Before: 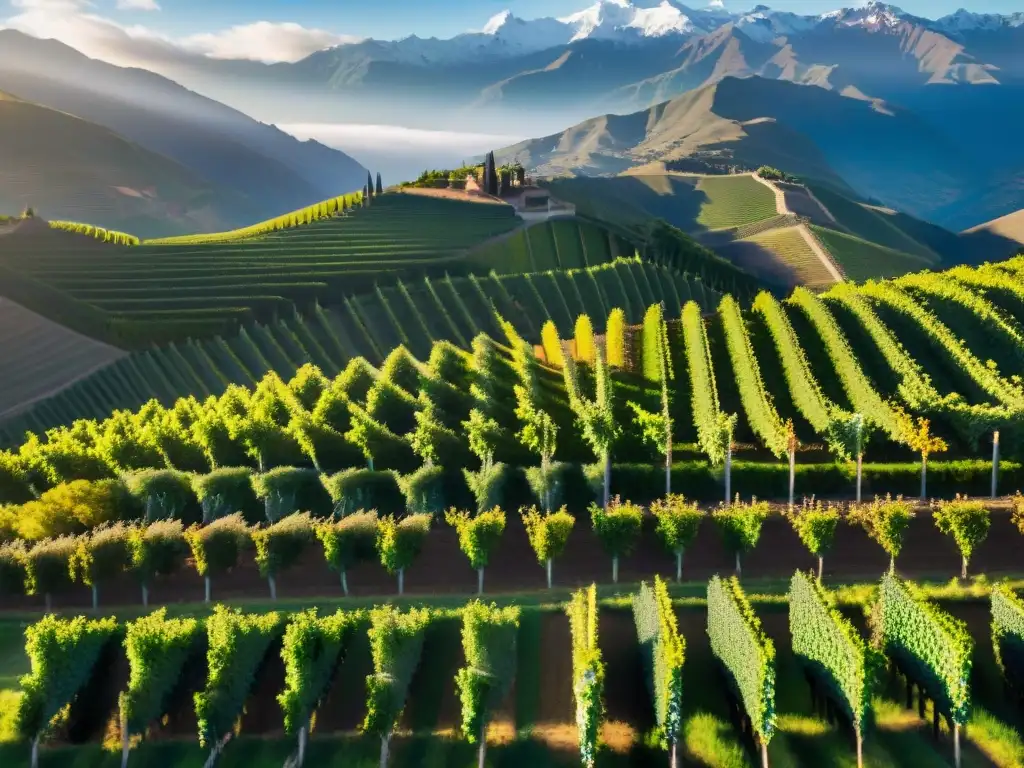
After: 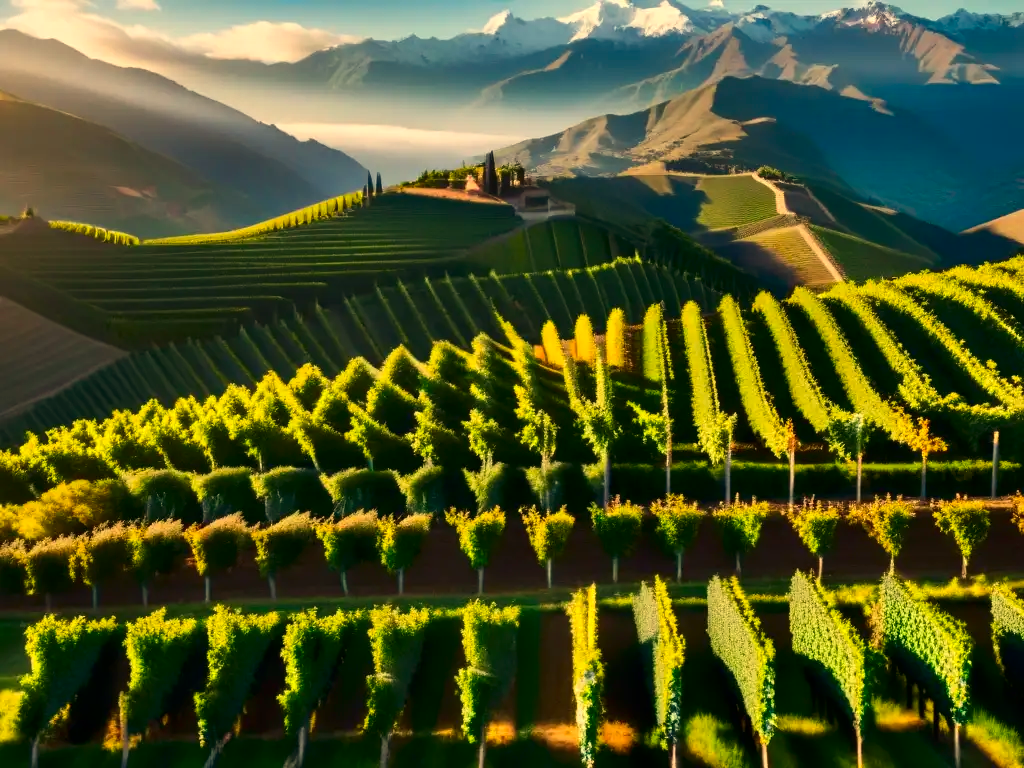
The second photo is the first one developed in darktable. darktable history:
white balance: red 1.123, blue 0.83
contrast brightness saturation: contrast 0.12, brightness -0.12, saturation 0.2
